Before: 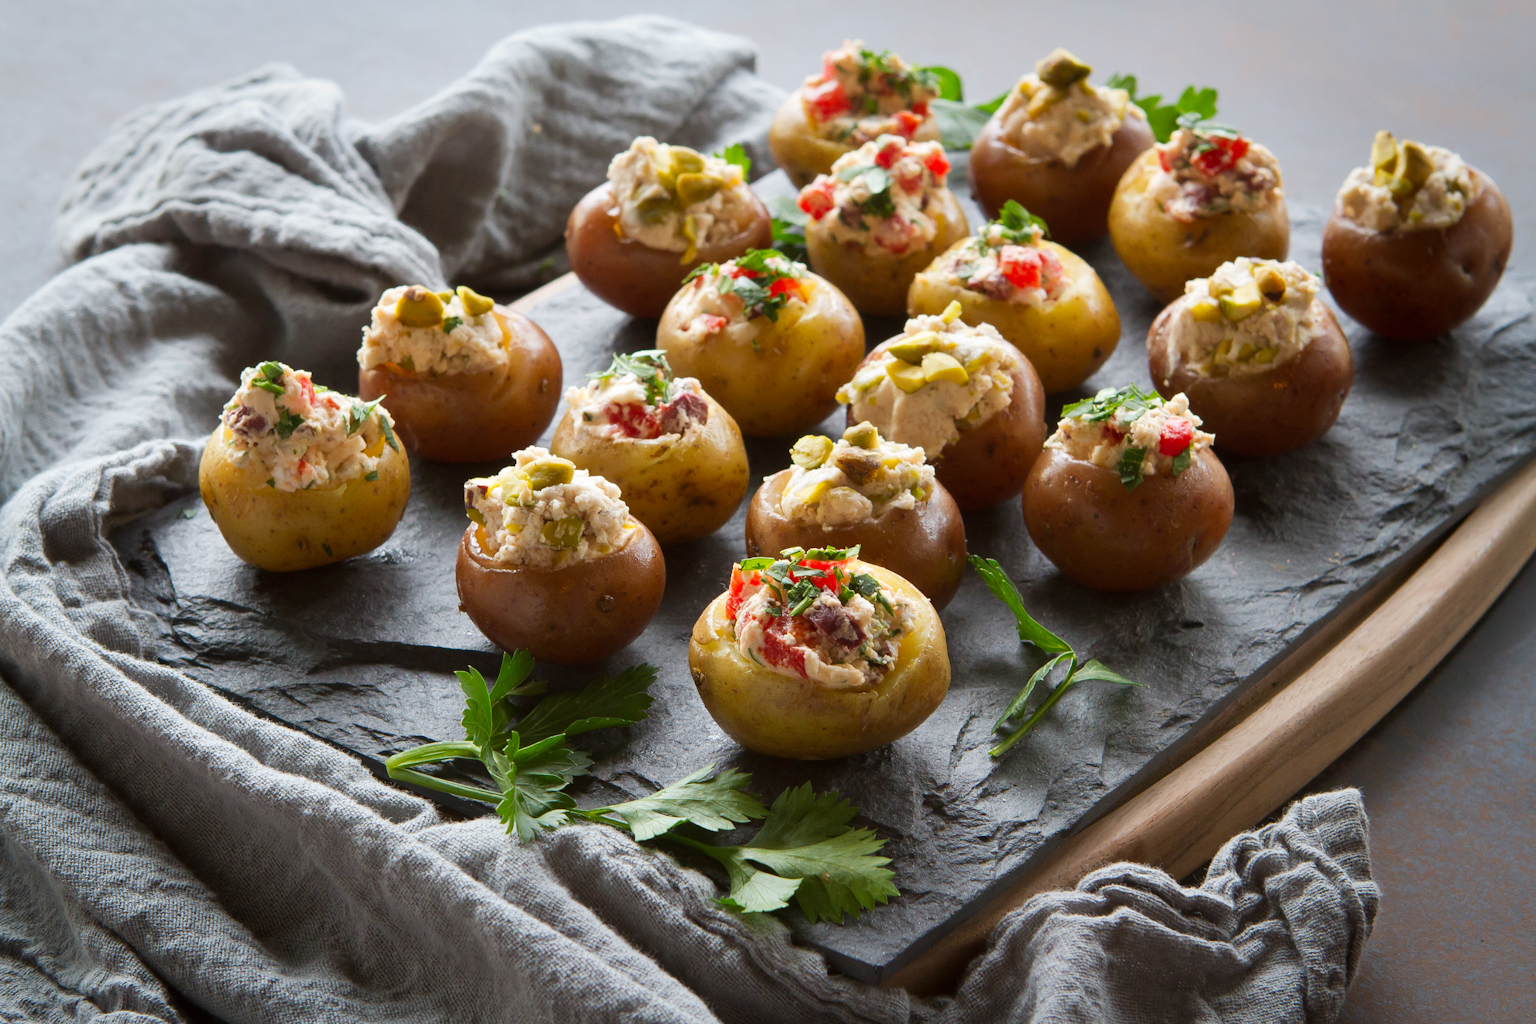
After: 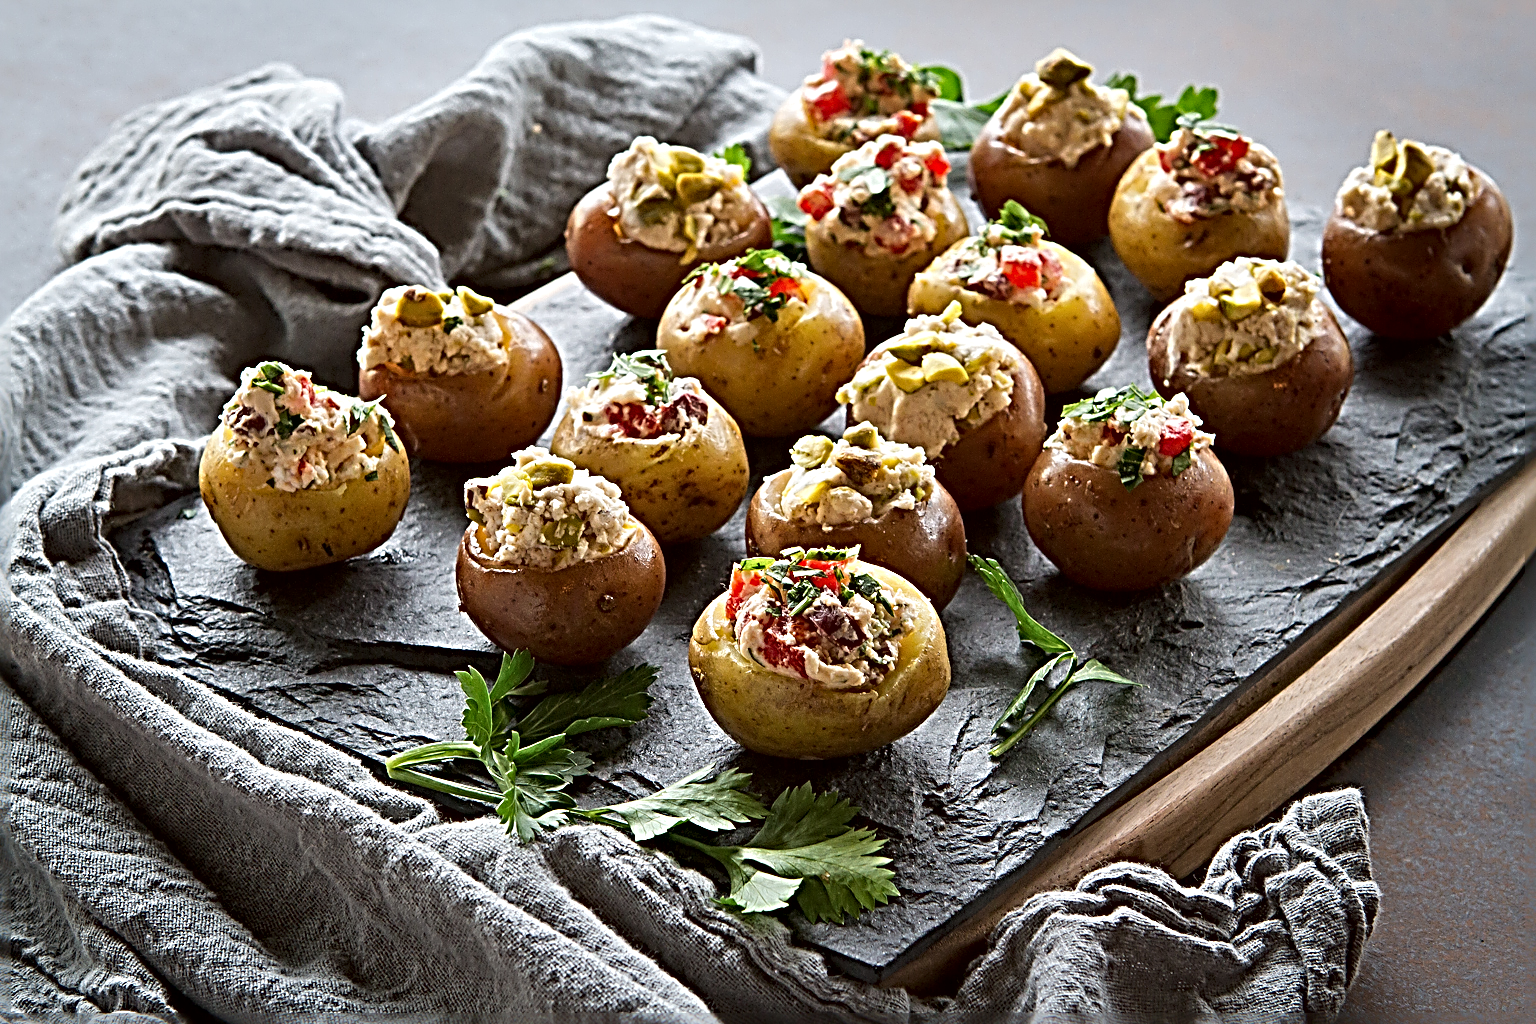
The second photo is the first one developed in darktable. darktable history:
local contrast: mode bilateral grid, contrast 20, coarseness 50, detail 148%, midtone range 0.2
white balance: emerald 1
sharpen: radius 4.001, amount 2
